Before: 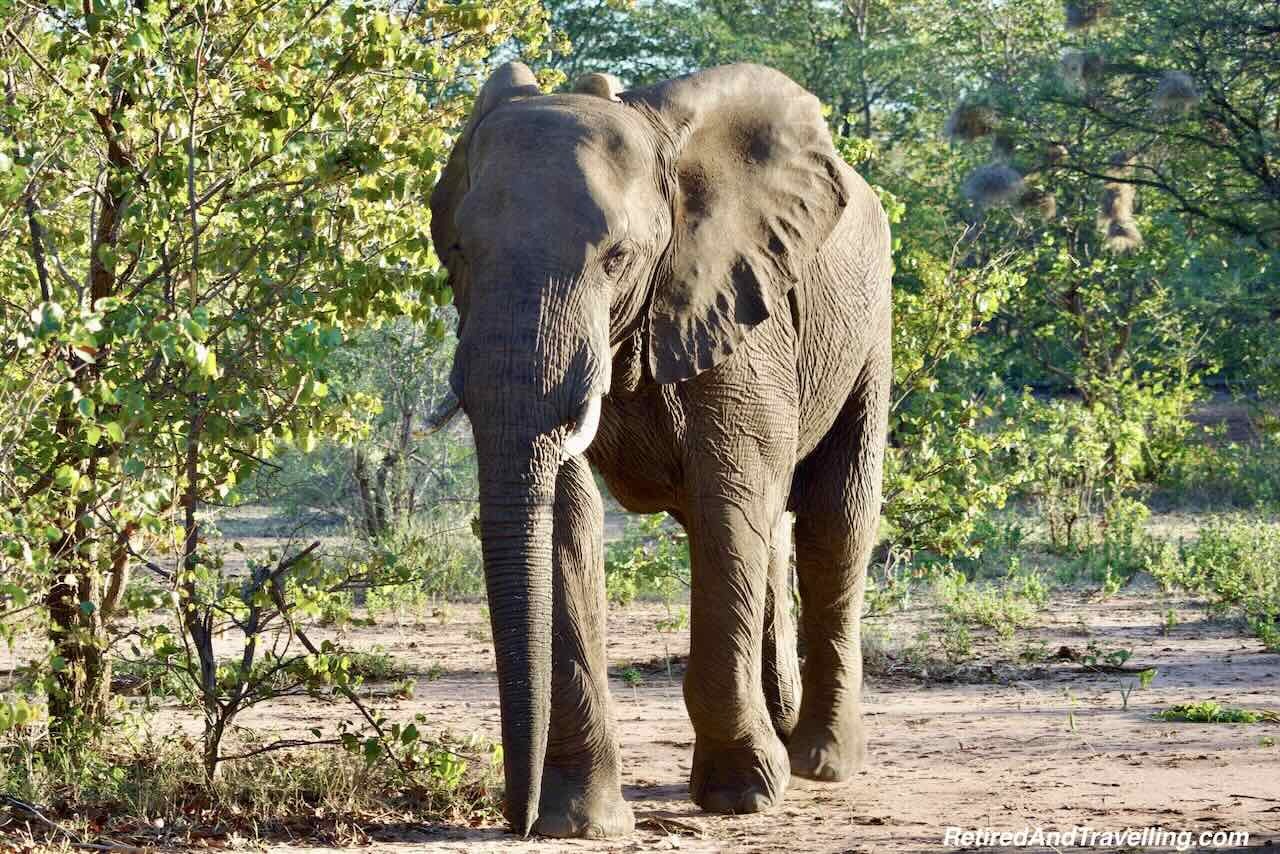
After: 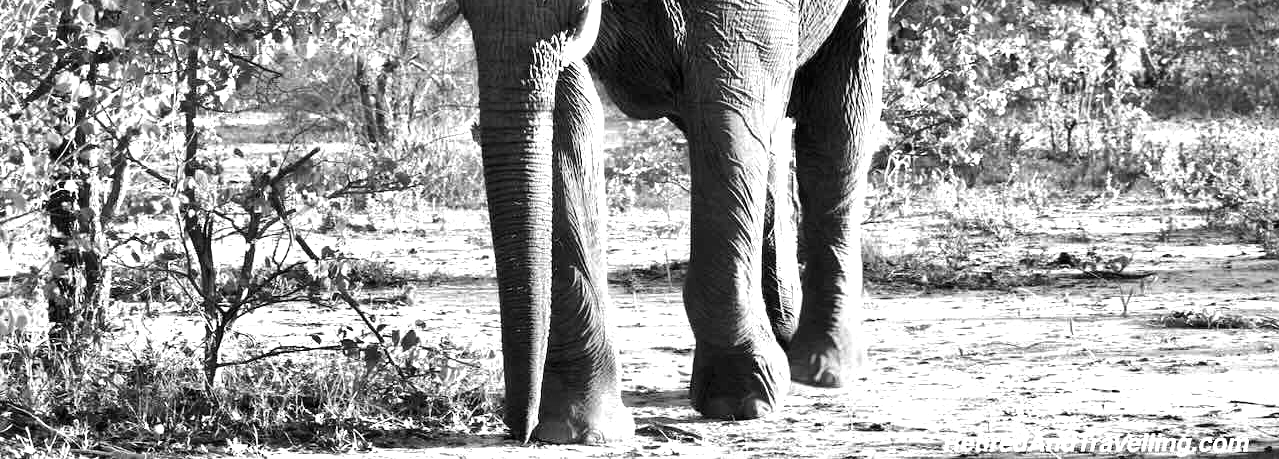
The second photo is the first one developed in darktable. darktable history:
local contrast: mode bilateral grid, contrast 20, coarseness 50, detail 132%, midtone range 0.2
crop and rotate: top 46.237%
color calibration: output gray [0.22, 0.42, 0.37, 0], gray › normalize channels true, illuminant same as pipeline (D50), adaptation XYZ, x 0.346, y 0.359, gamut compression 0
tone equalizer: -8 EV -0.417 EV, -7 EV -0.389 EV, -6 EV -0.333 EV, -5 EV -0.222 EV, -3 EV 0.222 EV, -2 EV 0.333 EV, -1 EV 0.389 EV, +0 EV 0.417 EV, edges refinement/feathering 500, mask exposure compensation -1.57 EV, preserve details no
exposure: black level correction 0, exposure 0.7 EV, compensate exposure bias true, compensate highlight preservation false
